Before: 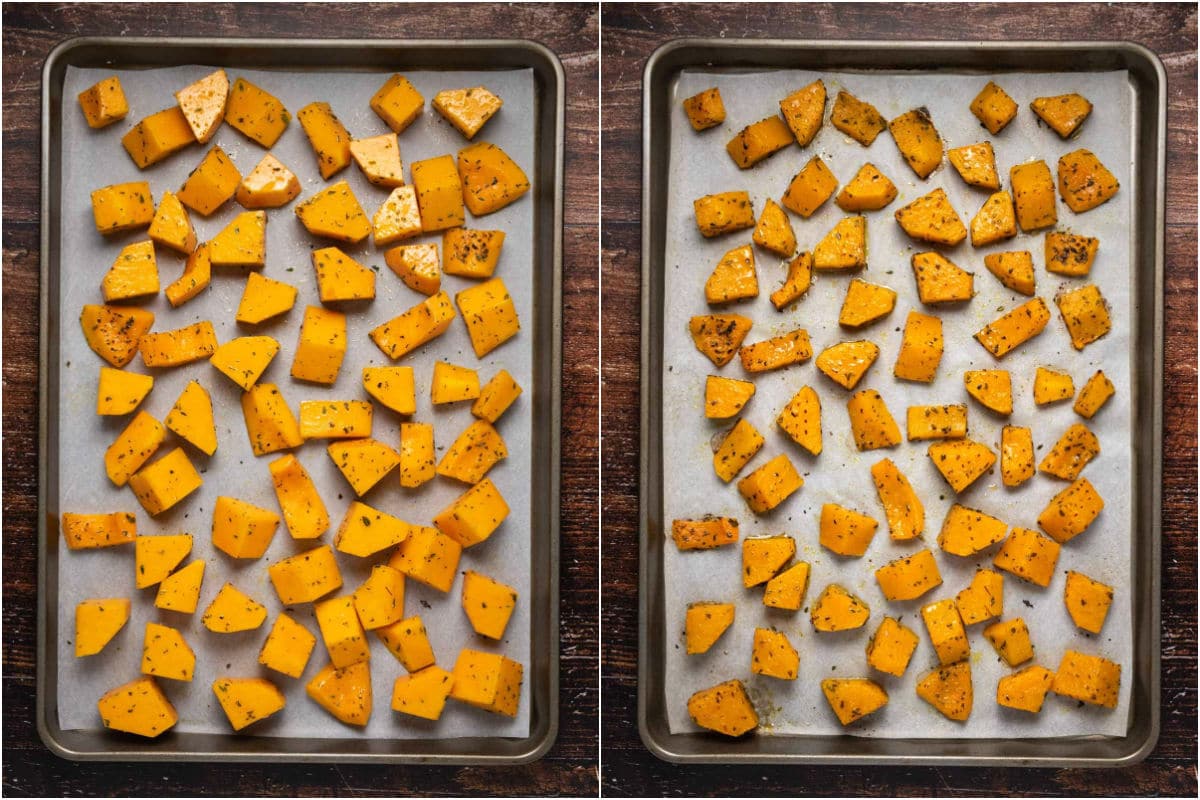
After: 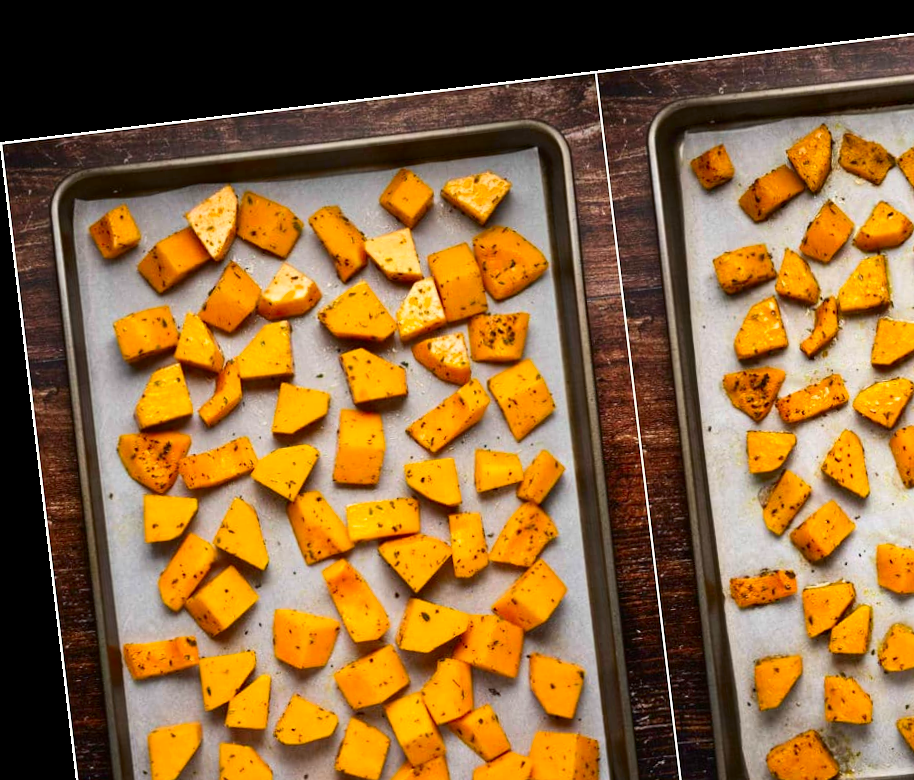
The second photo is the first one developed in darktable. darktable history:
rotate and perspective: rotation -6.83°, automatic cropping off
contrast brightness saturation: contrast 0.18, saturation 0.3
crop: right 28.885%, bottom 16.626%
